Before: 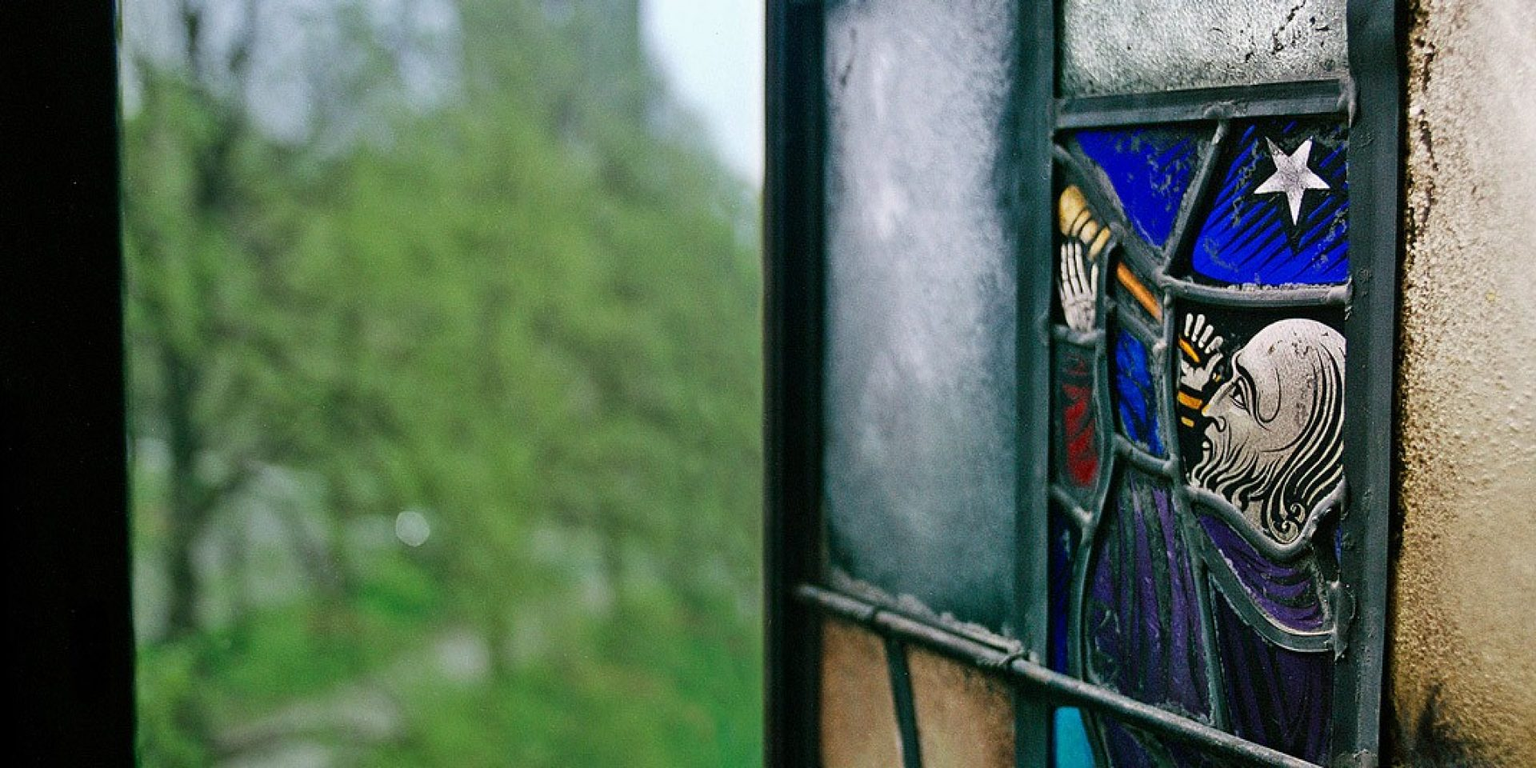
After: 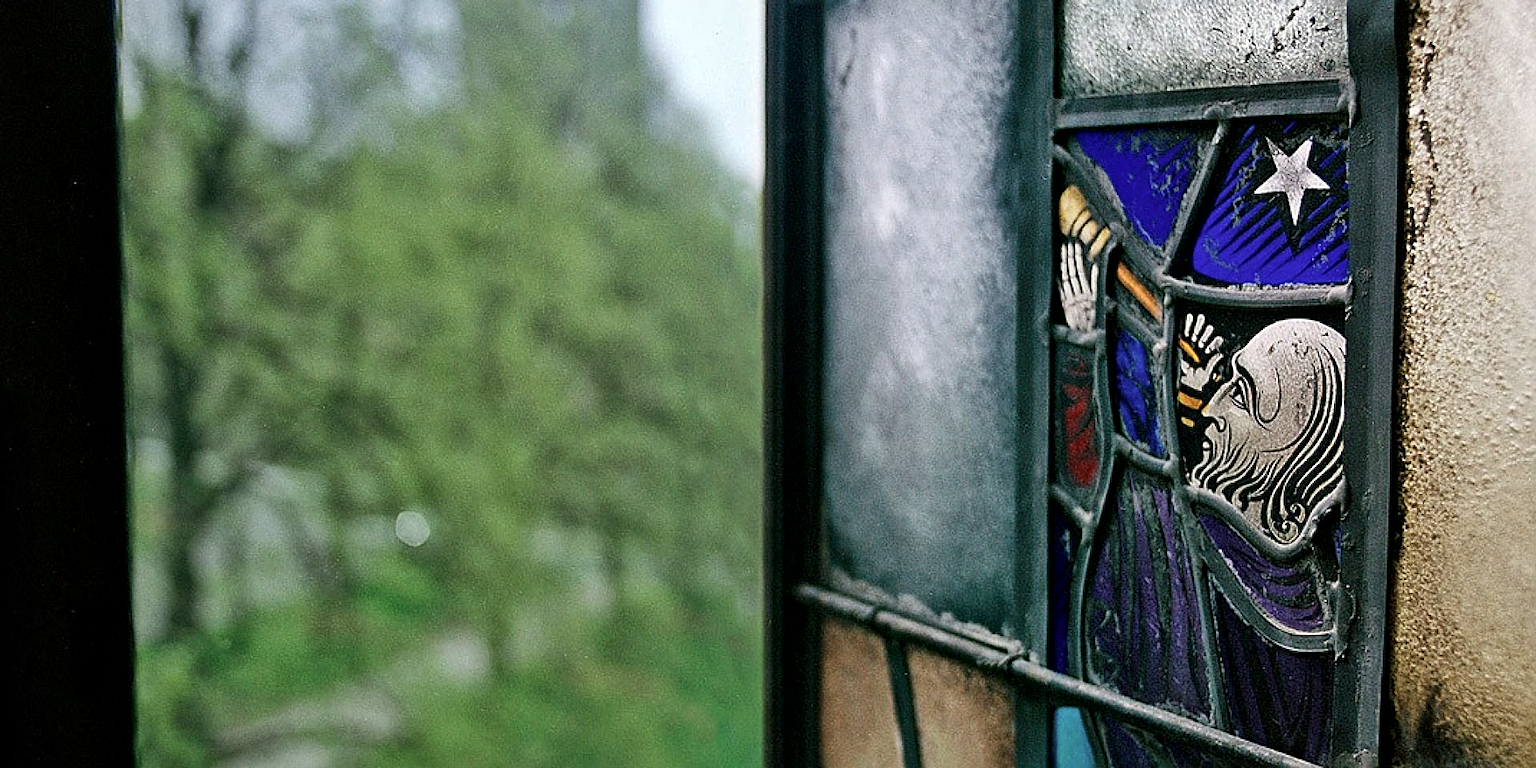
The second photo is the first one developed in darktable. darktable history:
sharpen: on, module defaults
color correction: saturation 0.85
local contrast: mode bilateral grid, contrast 20, coarseness 50, detail 140%, midtone range 0.2
